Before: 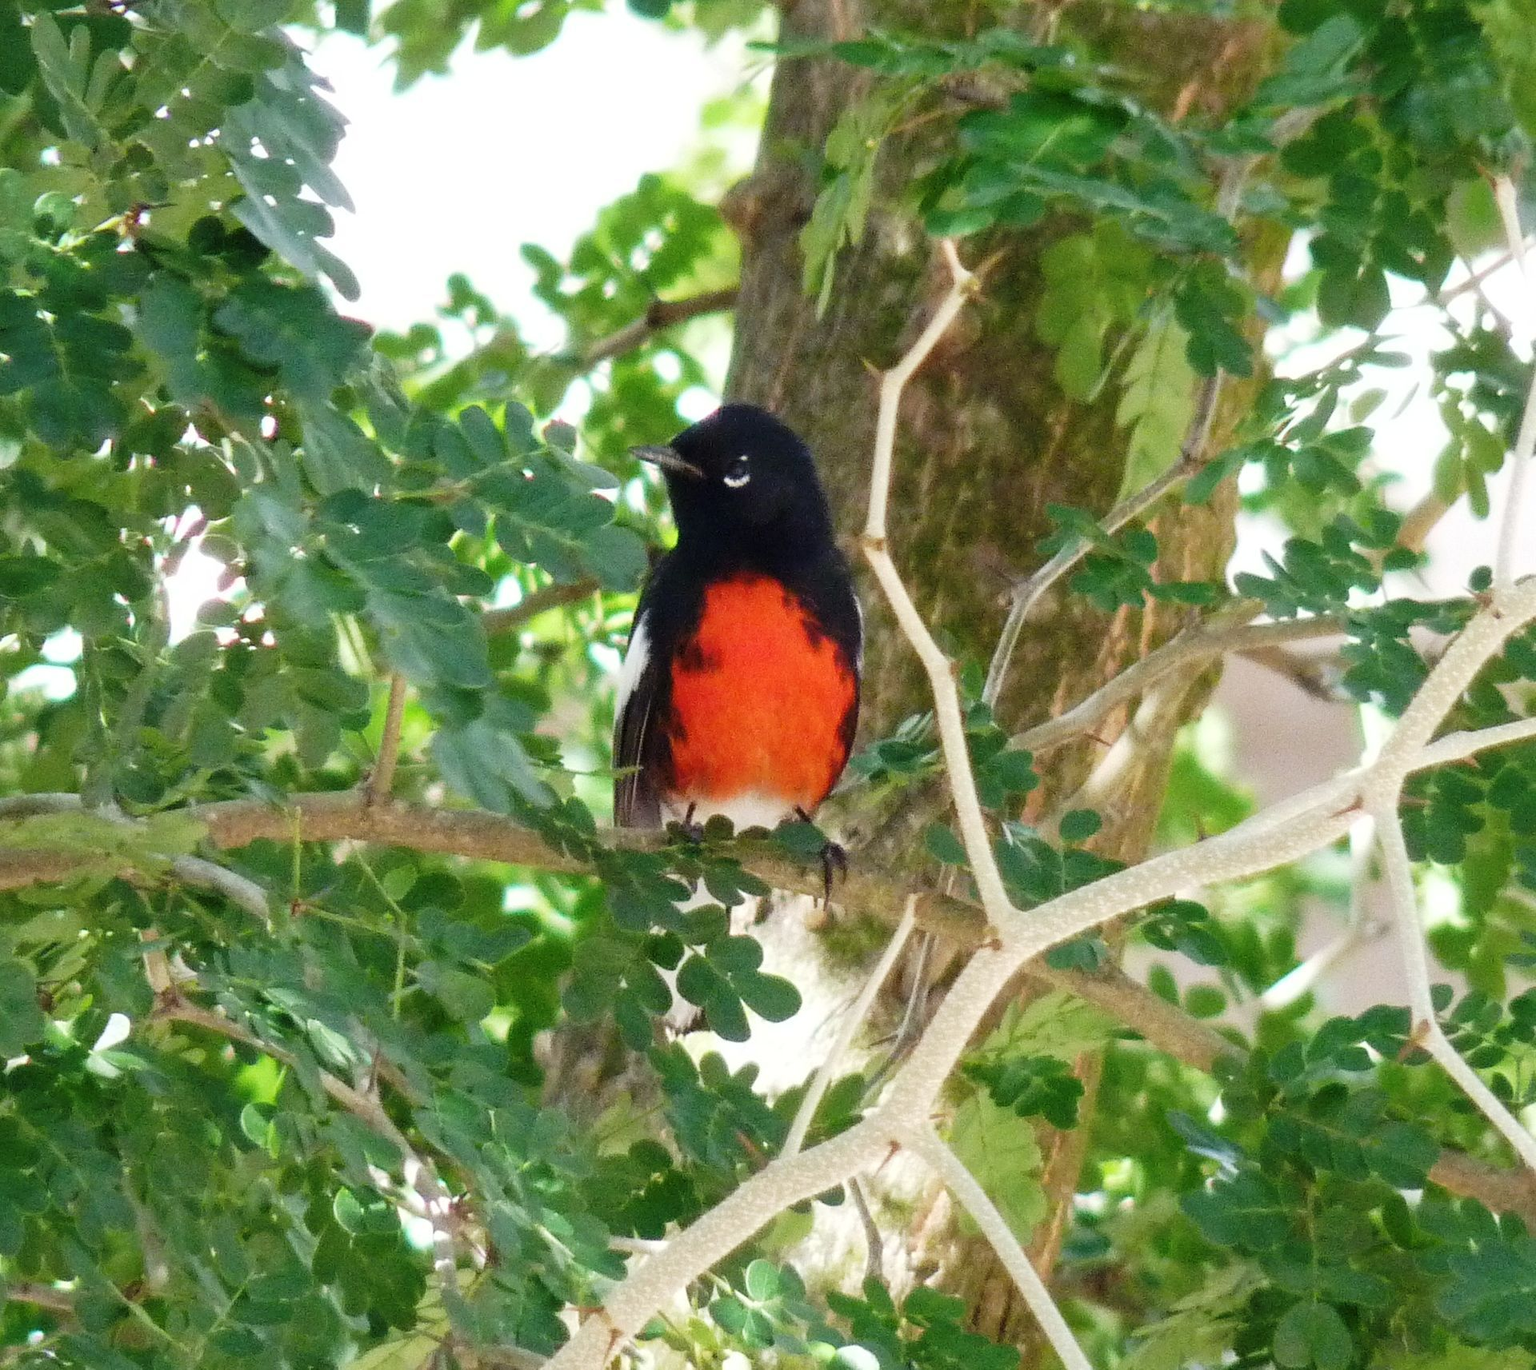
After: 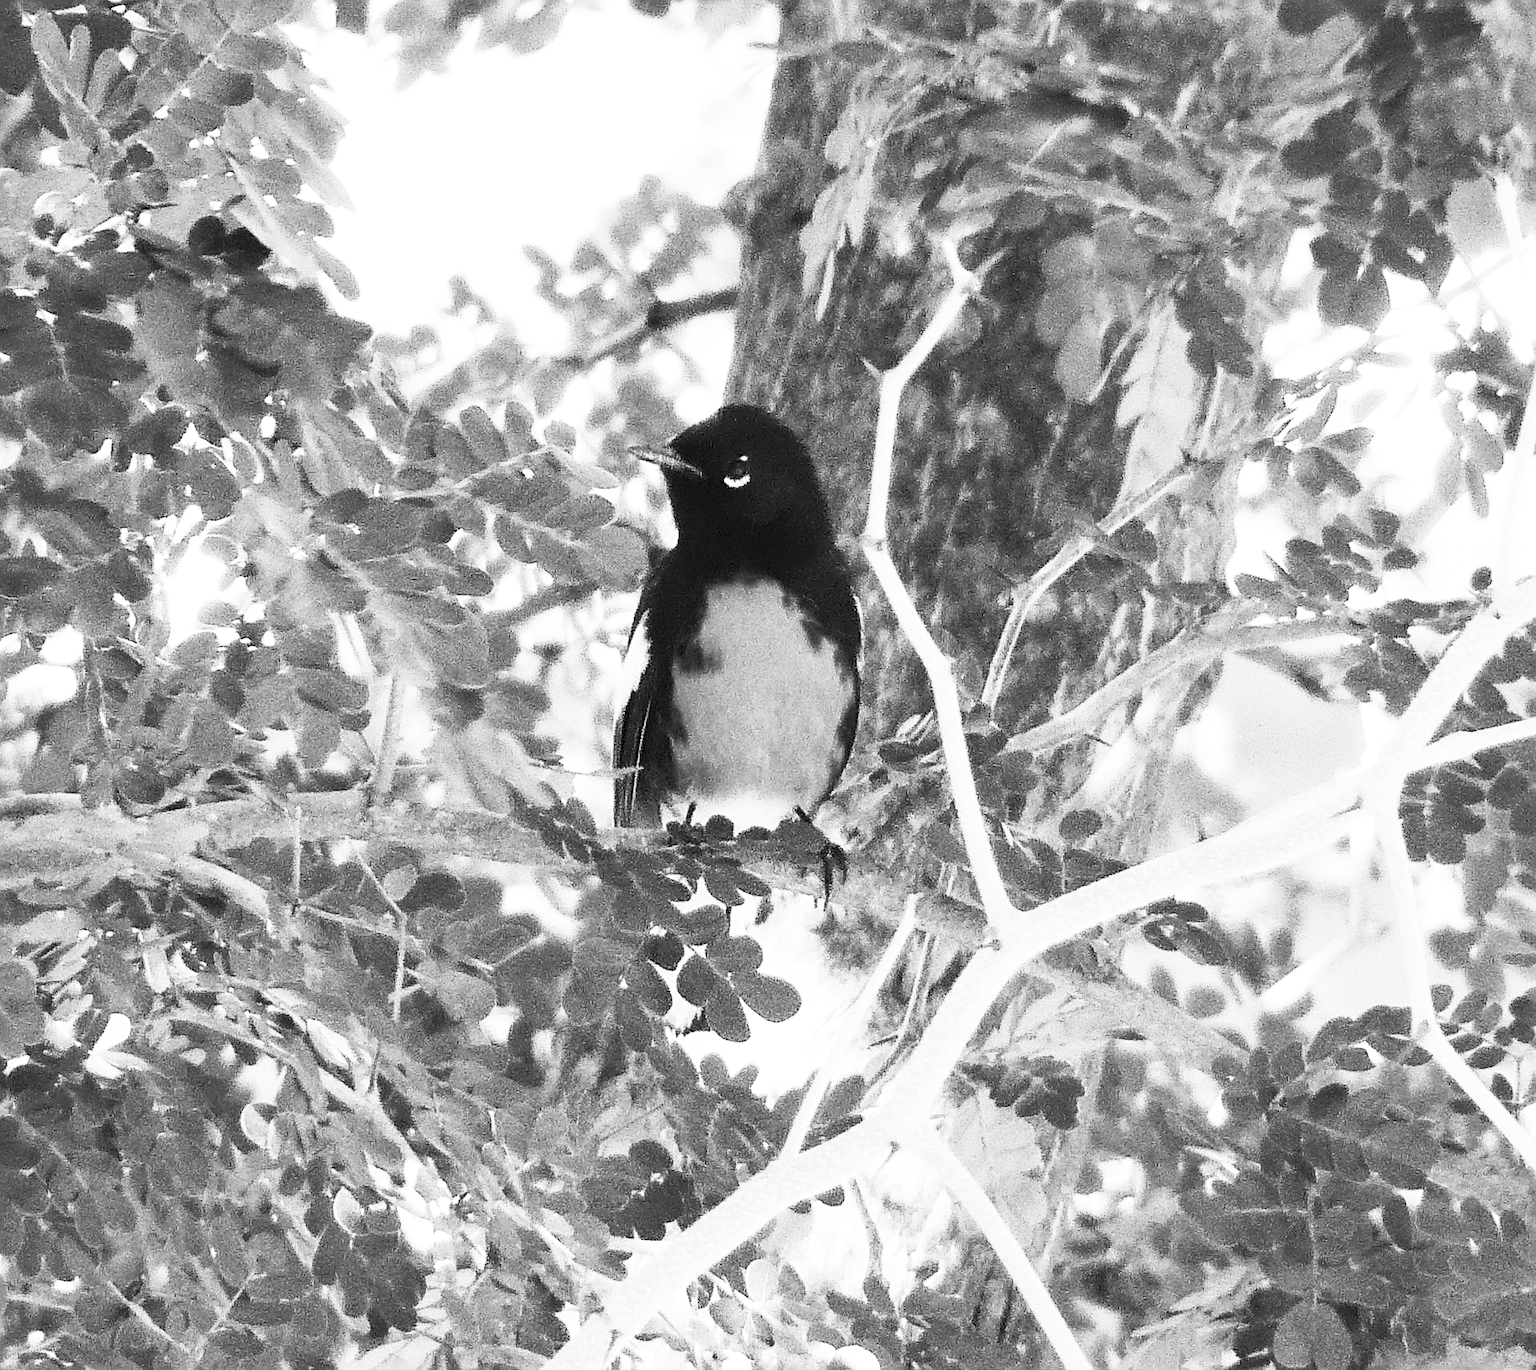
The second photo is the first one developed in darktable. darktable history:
contrast brightness saturation: contrast 0.522, brightness 0.473, saturation -0.997
shadows and highlights: shadows 37.56, highlights -27.07, soften with gaussian
sharpen: amount 0.744
